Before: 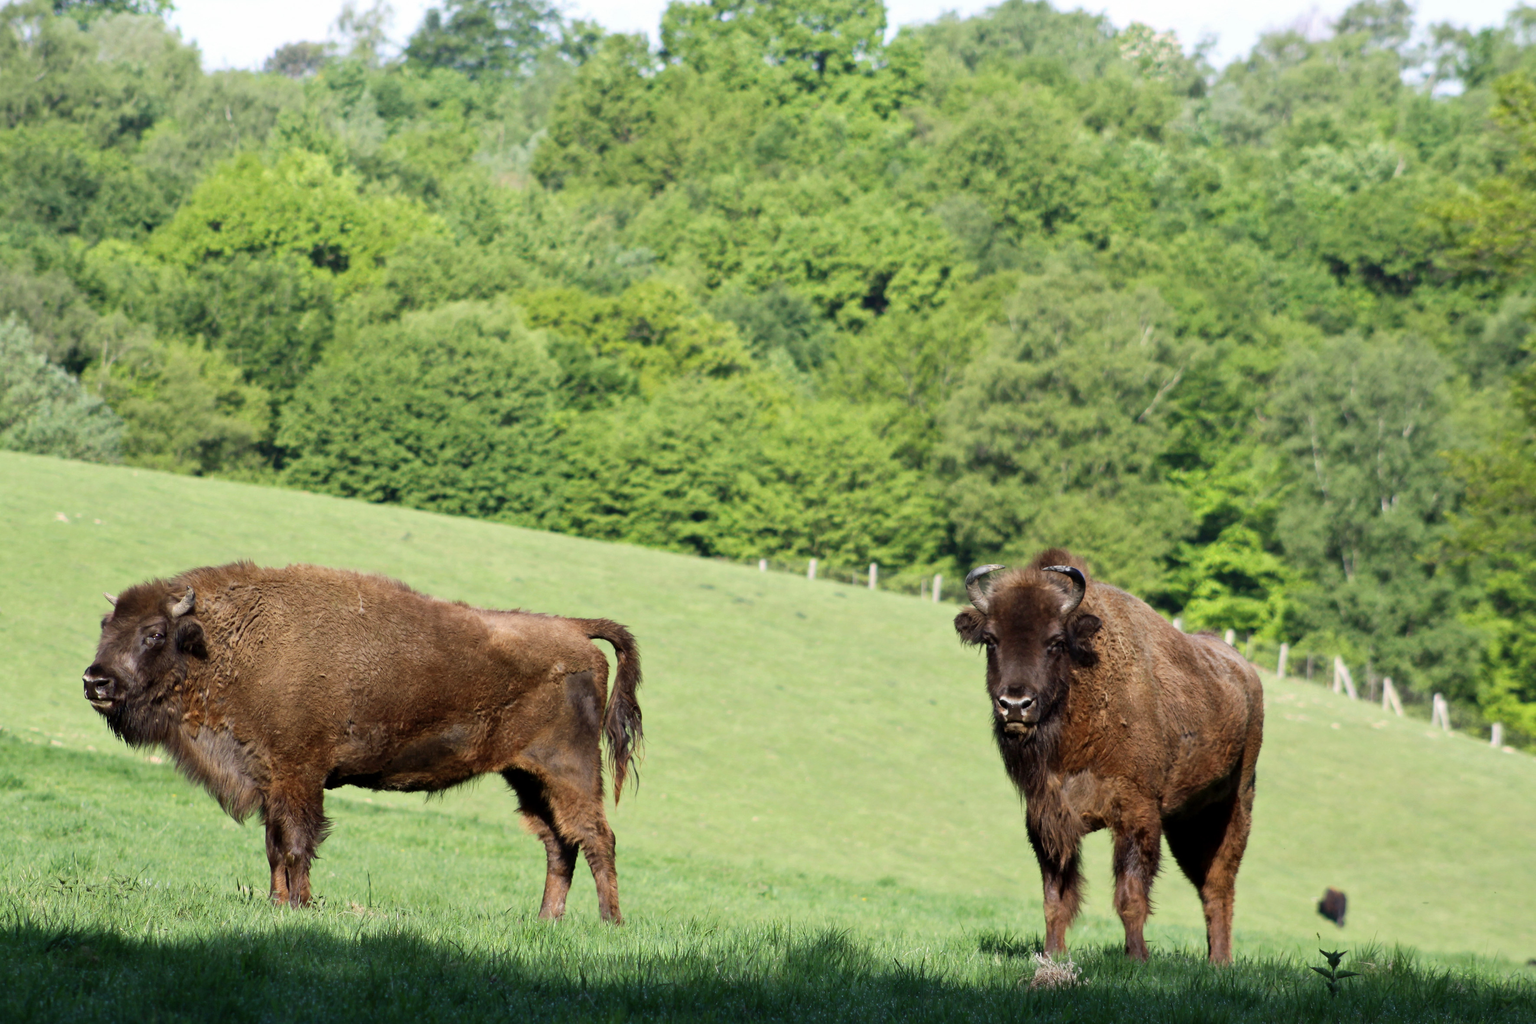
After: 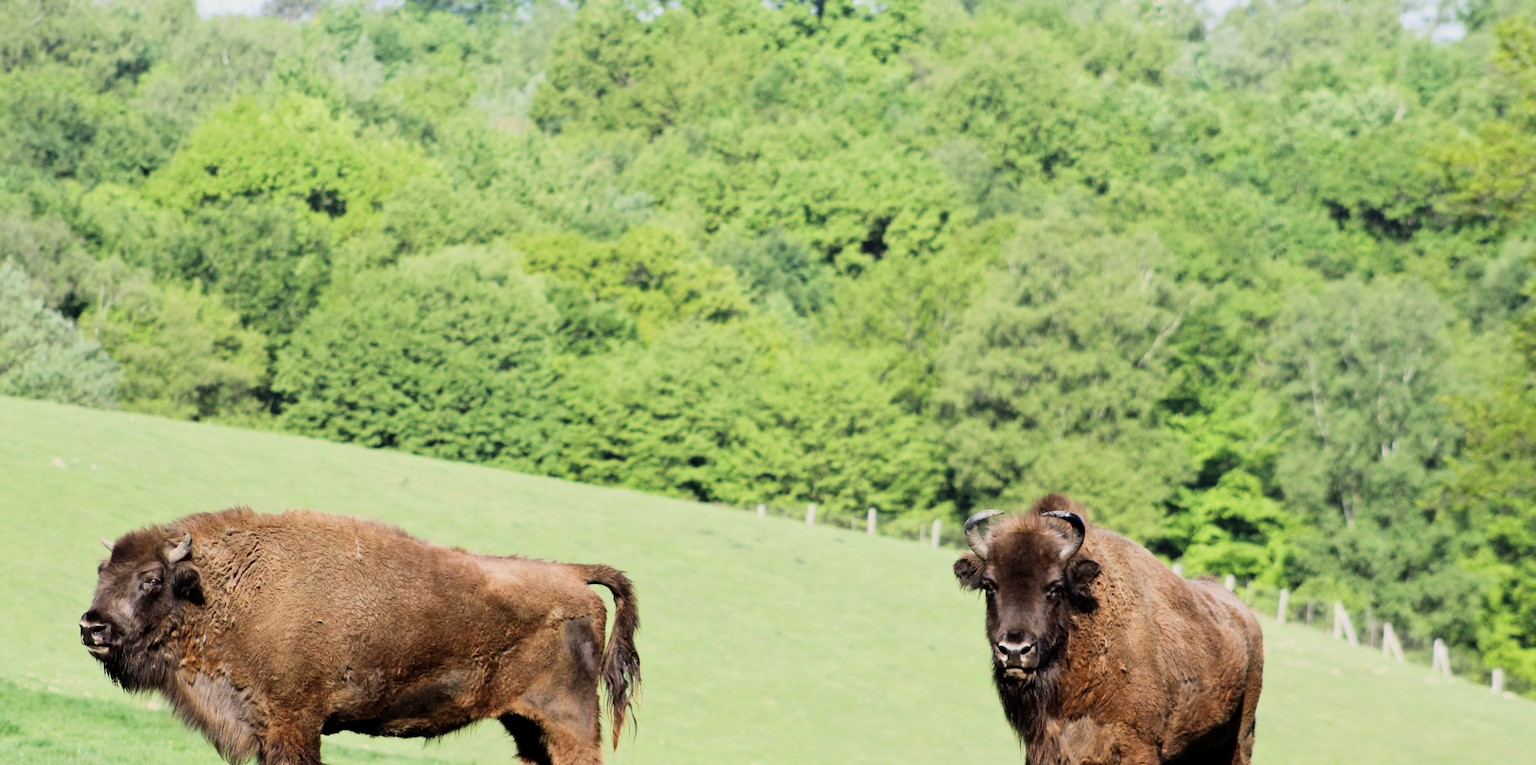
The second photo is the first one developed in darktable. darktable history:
crop: left 0.27%, top 5.538%, bottom 19.91%
filmic rgb: middle gray luminance 28.83%, black relative exposure -10.33 EV, white relative exposure 5.49 EV, target black luminance 0%, hardness 3.92, latitude 1.31%, contrast 1.125, highlights saturation mix 4.98%, shadows ↔ highlights balance 15.51%, contrast in shadows safe
exposure: black level correction 0, exposure 0.7 EV, compensate highlight preservation false
